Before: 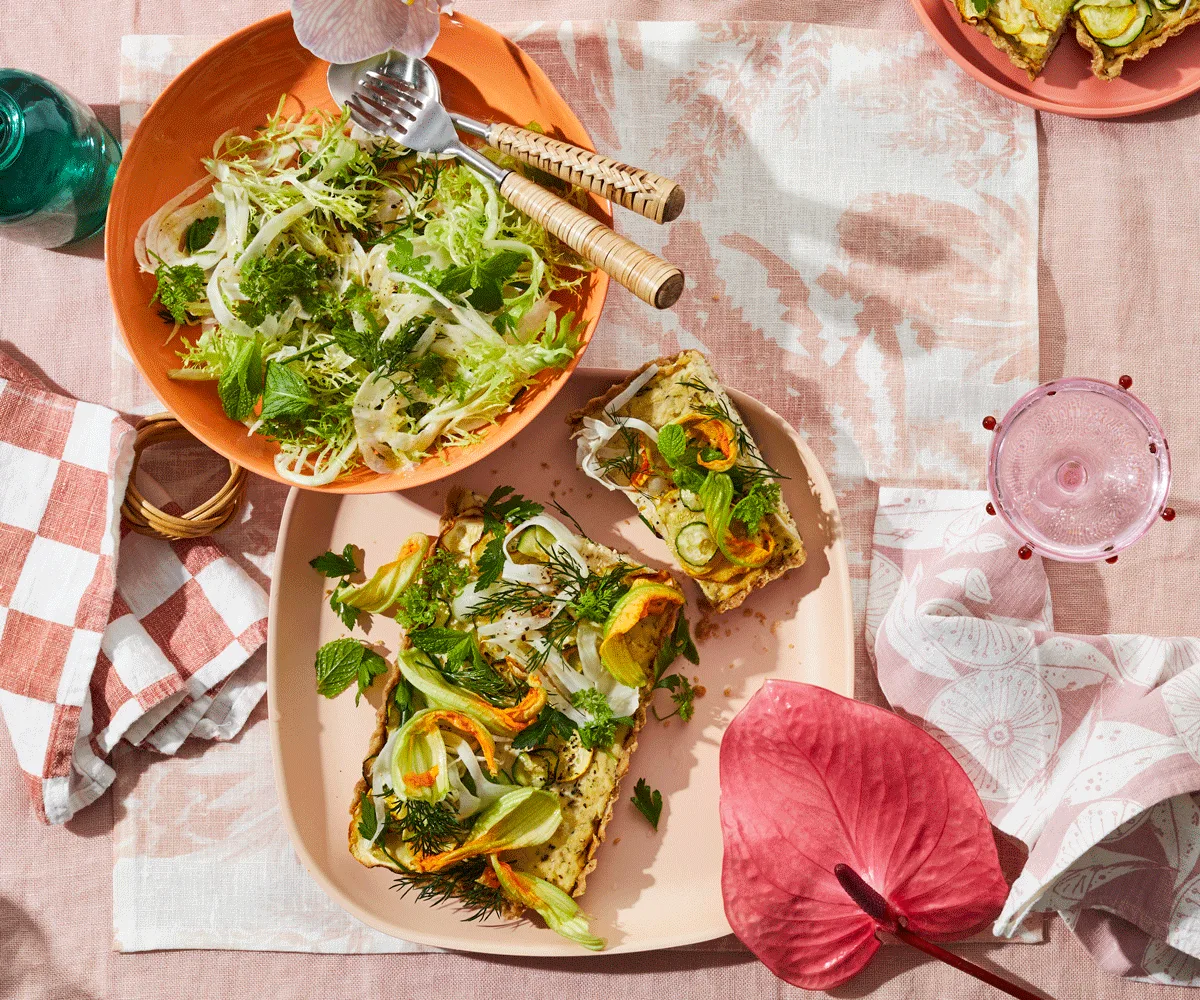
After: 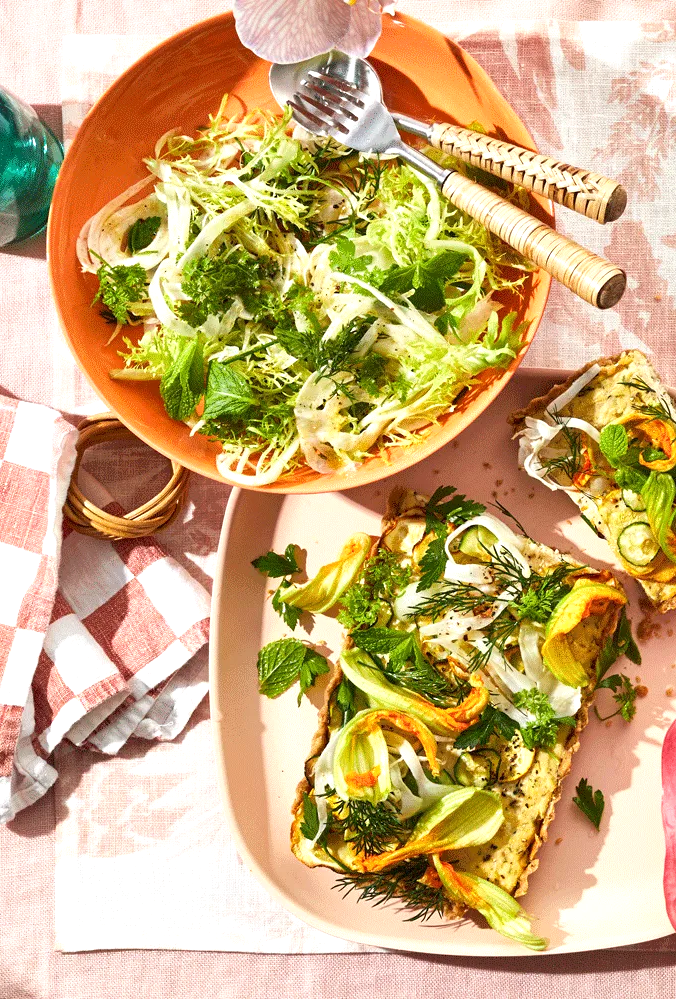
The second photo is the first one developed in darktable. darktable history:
exposure: exposure 0.604 EV, compensate highlight preservation false
crop: left 4.904%, right 38.753%
local contrast: mode bilateral grid, contrast 20, coarseness 49, detail 119%, midtone range 0.2
